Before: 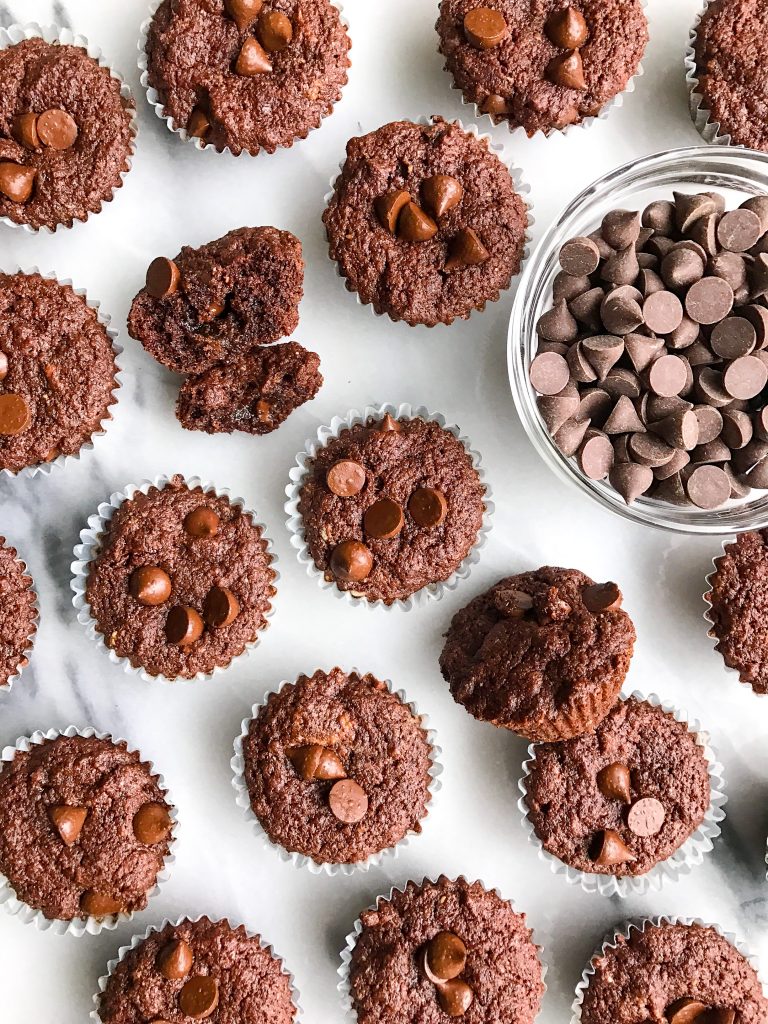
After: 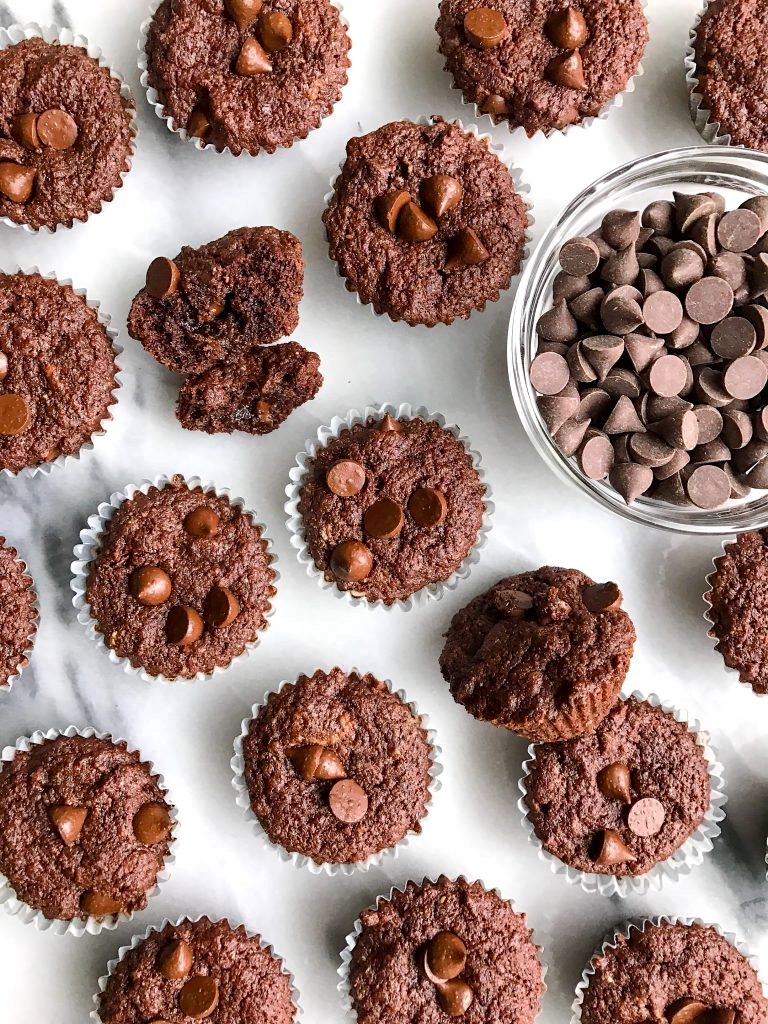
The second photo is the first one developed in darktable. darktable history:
base curve: curves: ch0 [(0, 0) (0.74, 0.67) (1, 1)], preserve colors none
local contrast: mode bilateral grid, contrast 19, coarseness 50, detail 143%, midtone range 0.2
